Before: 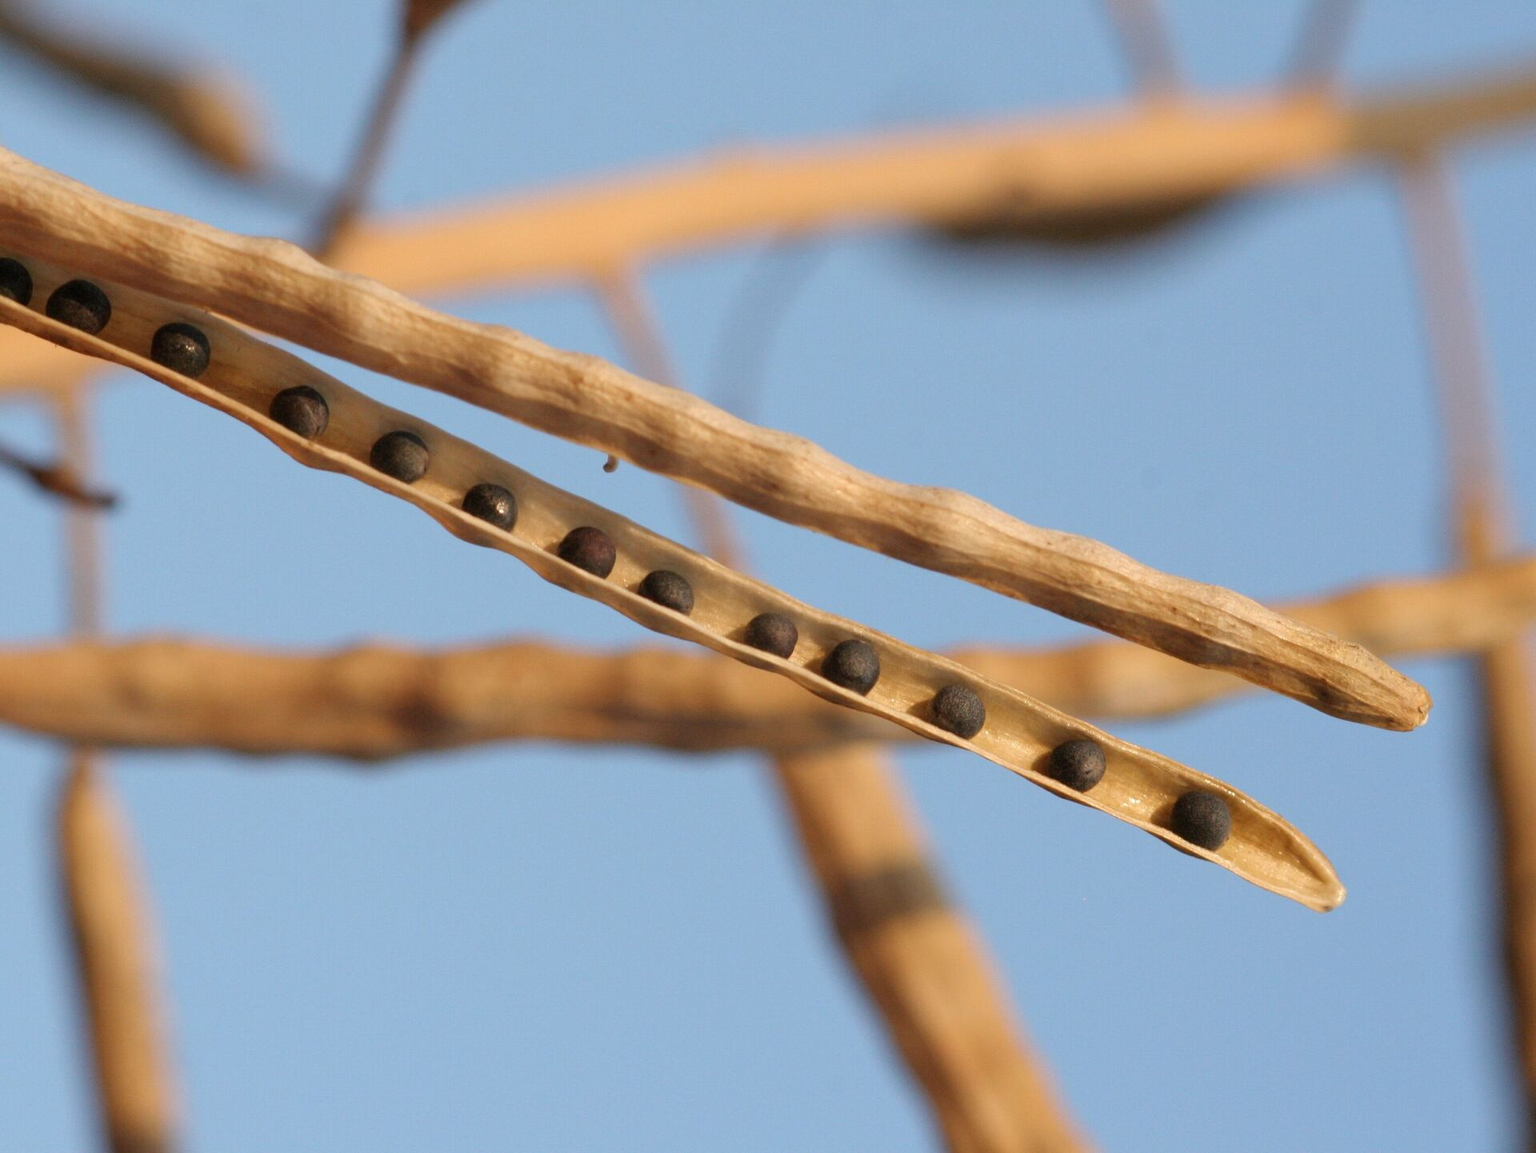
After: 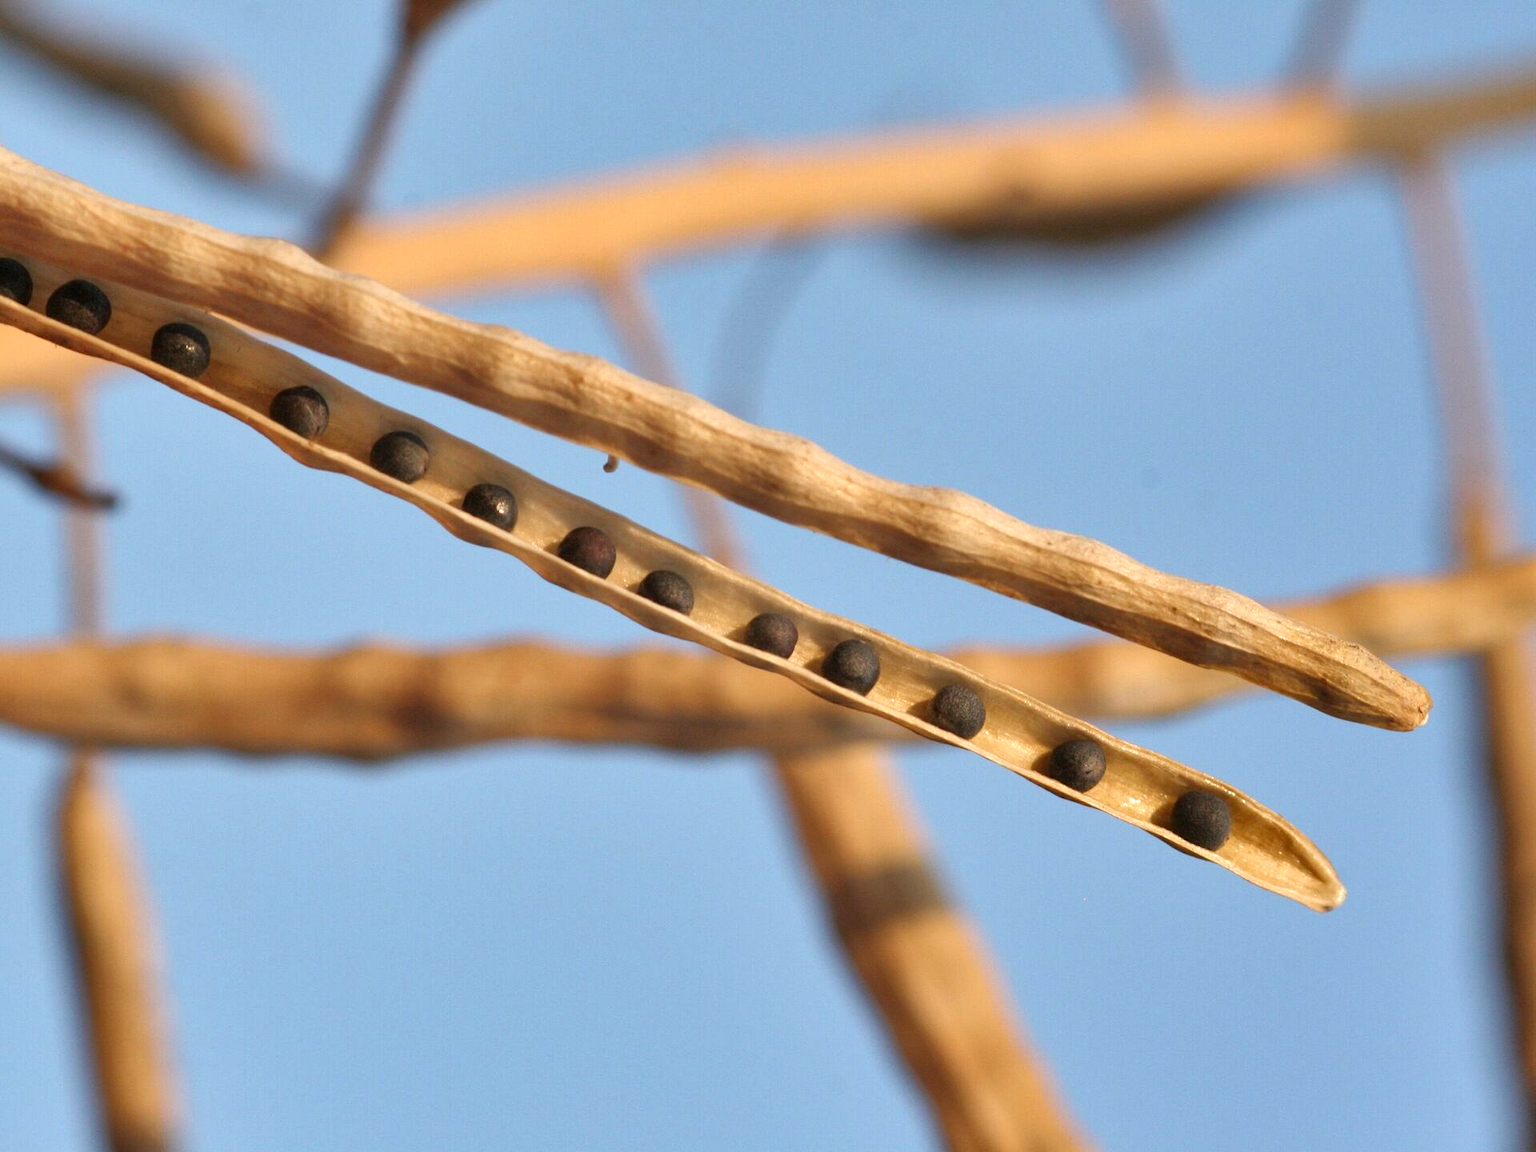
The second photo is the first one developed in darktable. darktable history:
exposure: exposure 0.367 EV, compensate highlight preservation false
shadows and highlights: low approximation 0.01, soften with gaussian
